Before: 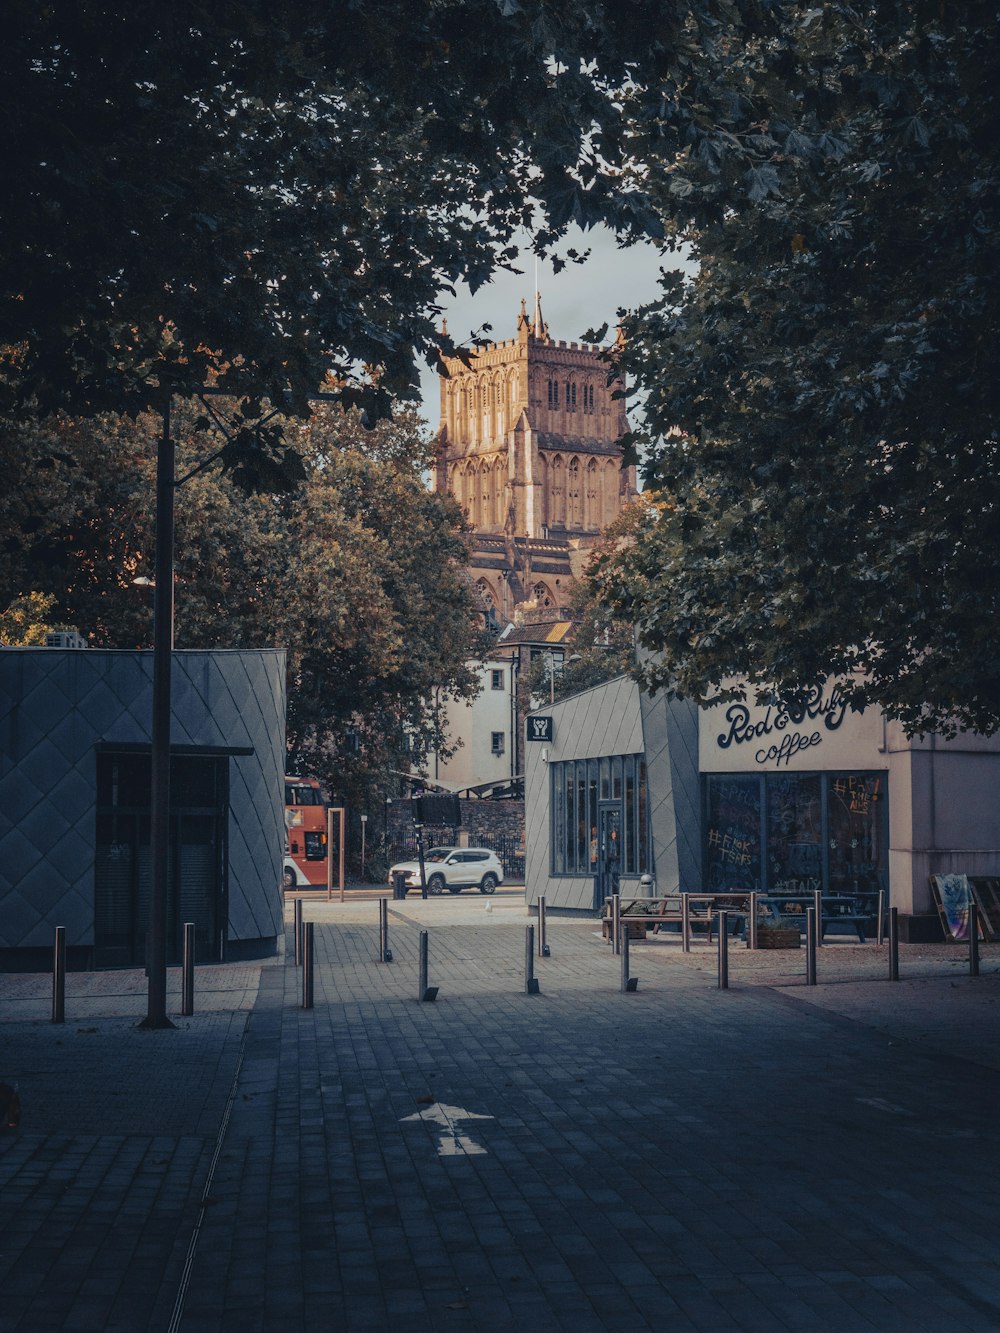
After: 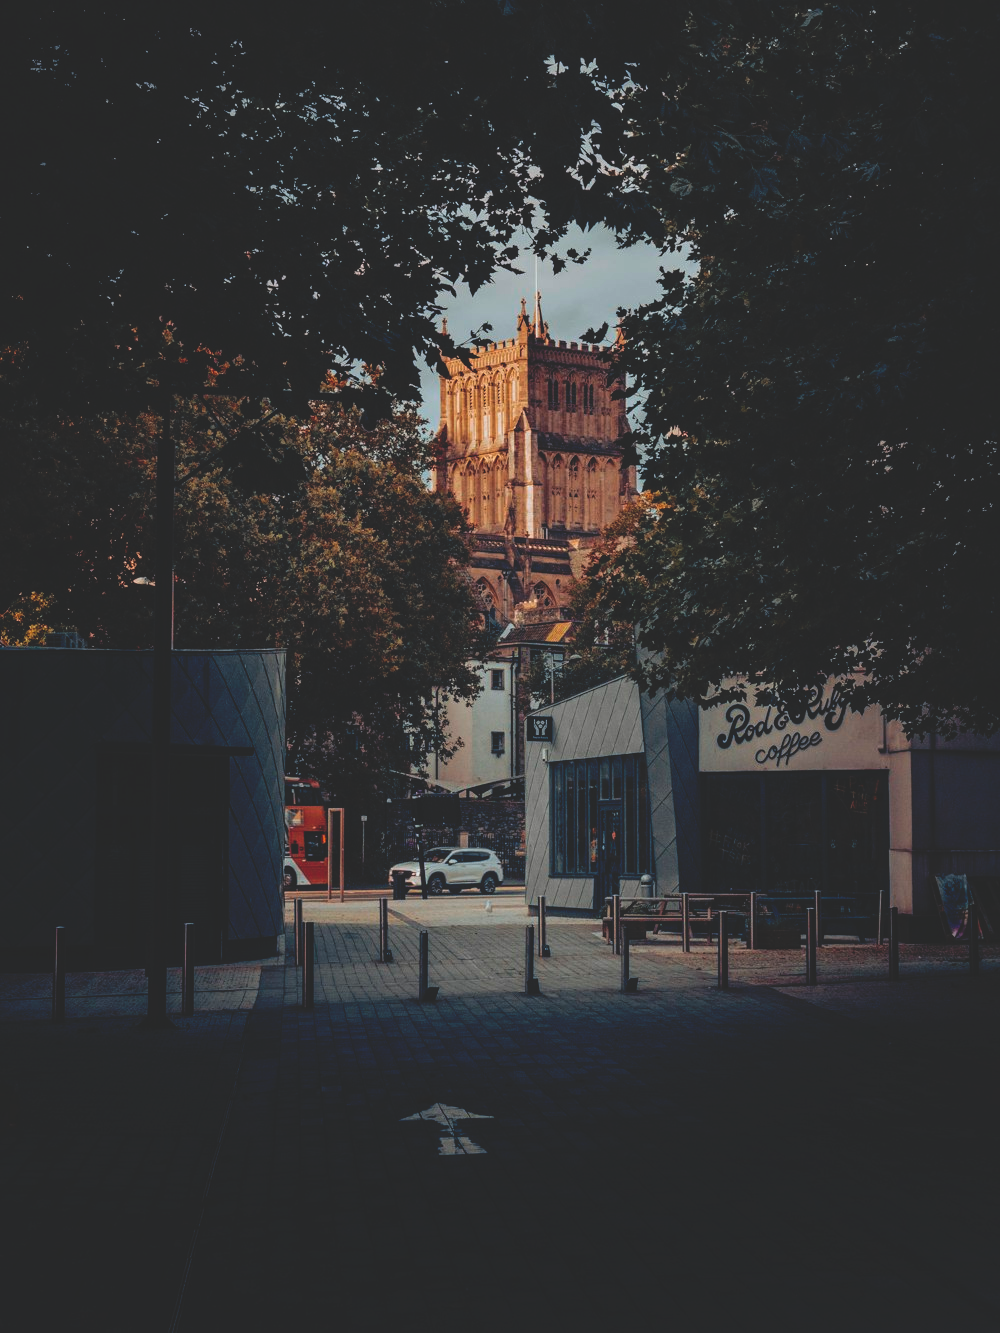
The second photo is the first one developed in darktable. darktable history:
base curve: curves: ch0 [(0, 0.02) (0.083, 0.036) (1, 1)], preserve colors none
